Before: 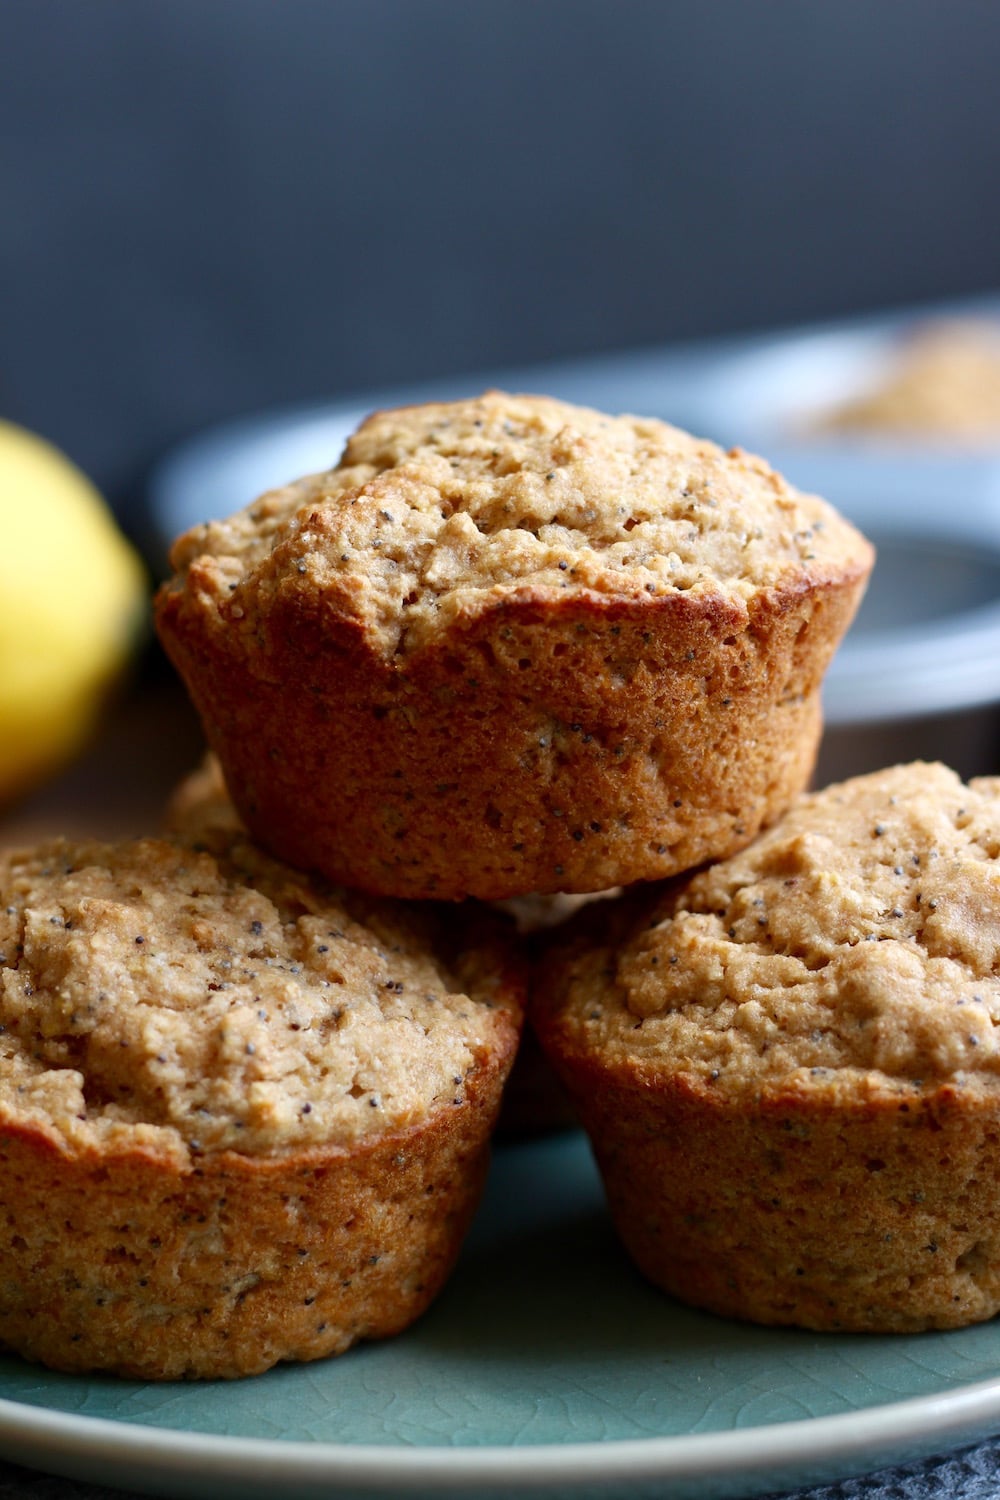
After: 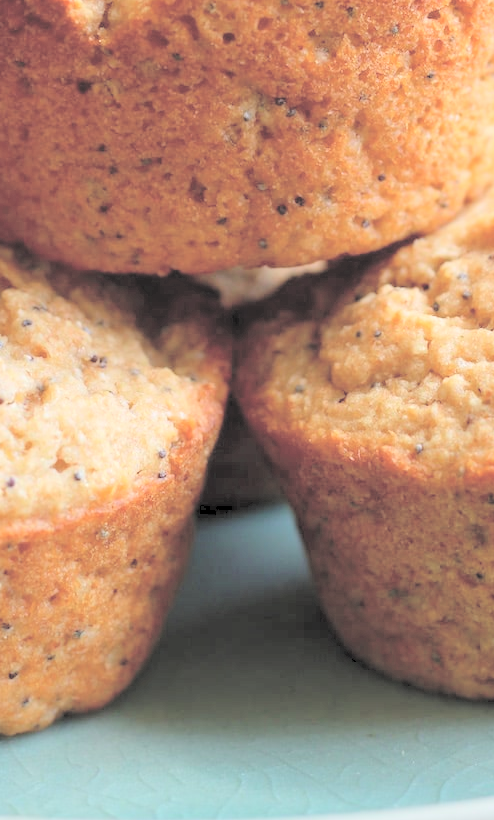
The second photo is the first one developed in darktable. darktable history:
contrast brightness saturation: brightness 1
crop: left 29.672%, top 41.786%, right 20.851%, bottom 3.487%
